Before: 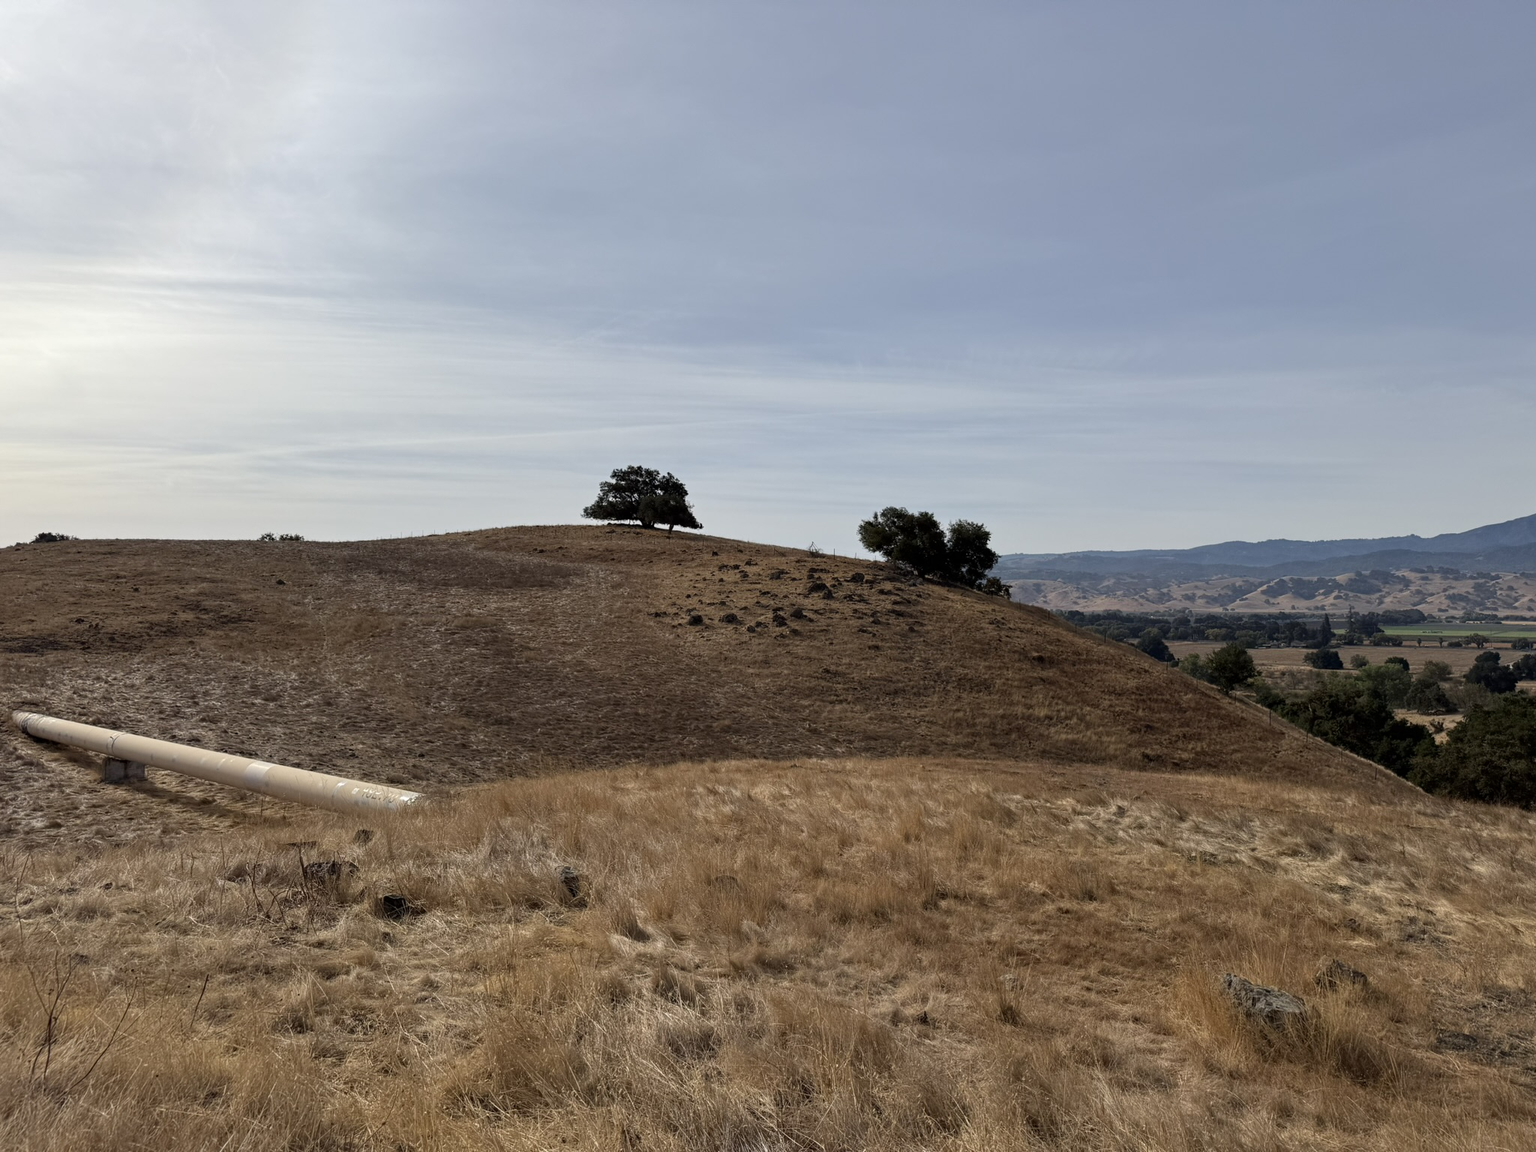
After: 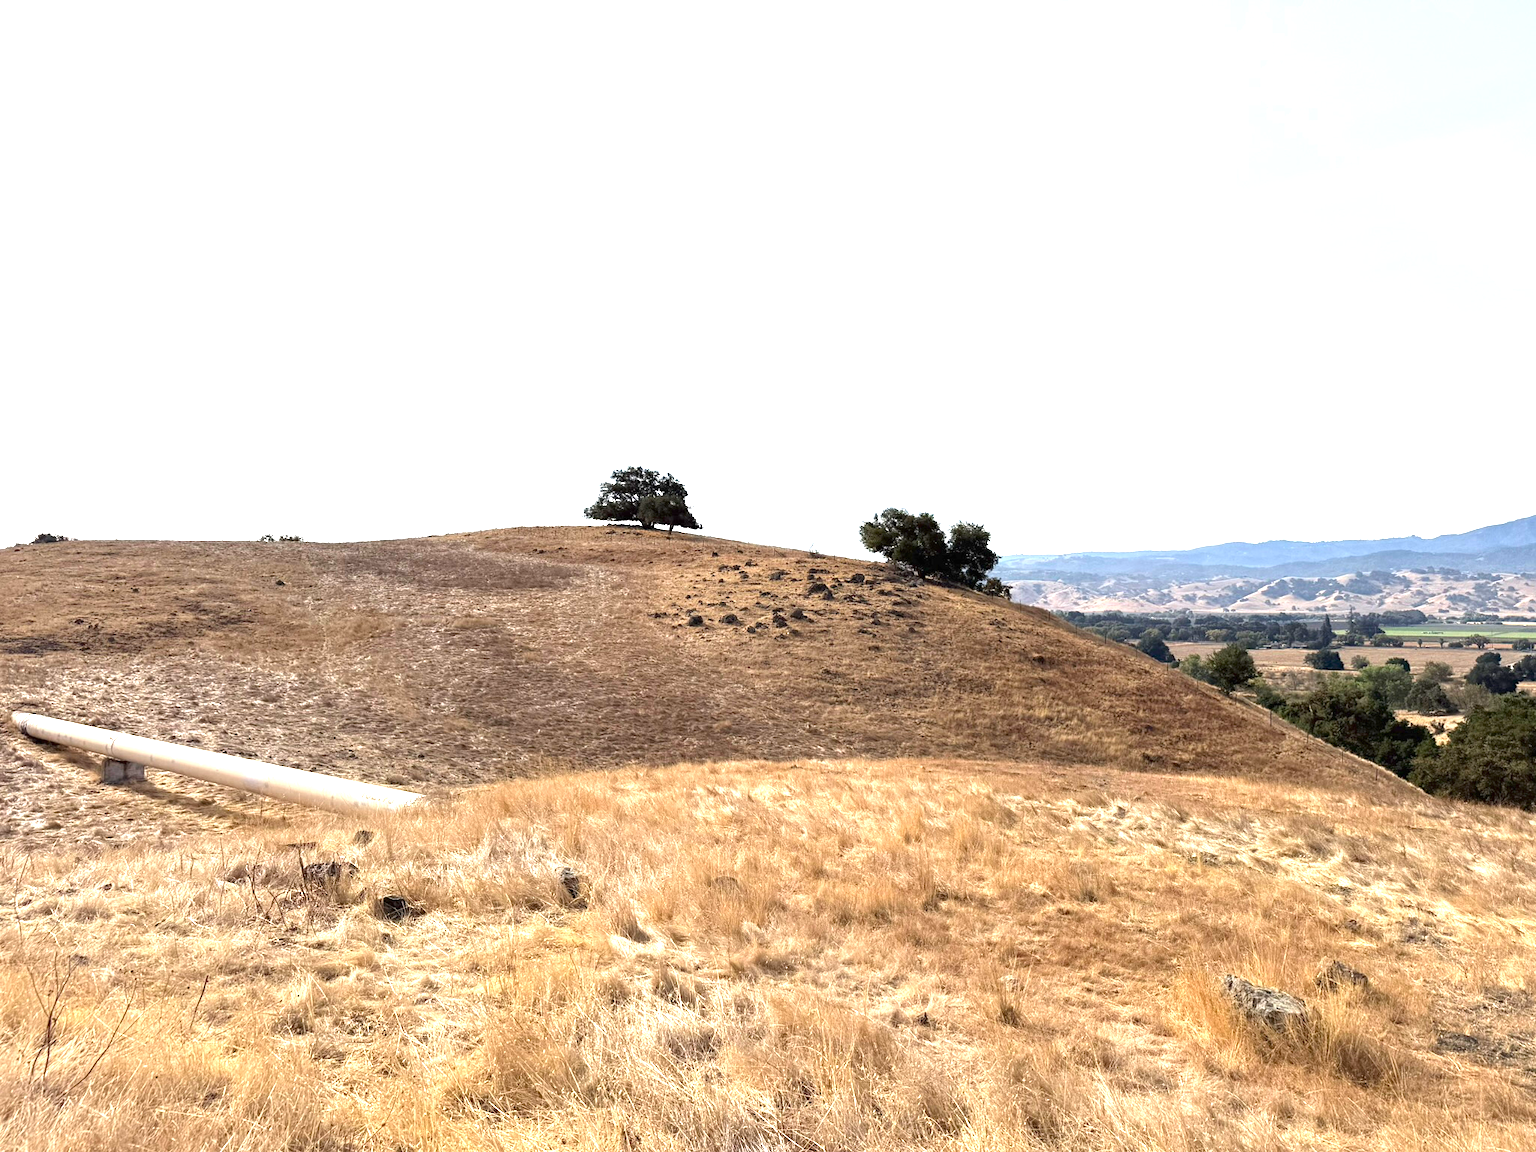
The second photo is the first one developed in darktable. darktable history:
exposure: black level correction 0, exposure 2.094 EV, compensate exposure bias true, compensate highlight preservation false
crop: left 0.082%
